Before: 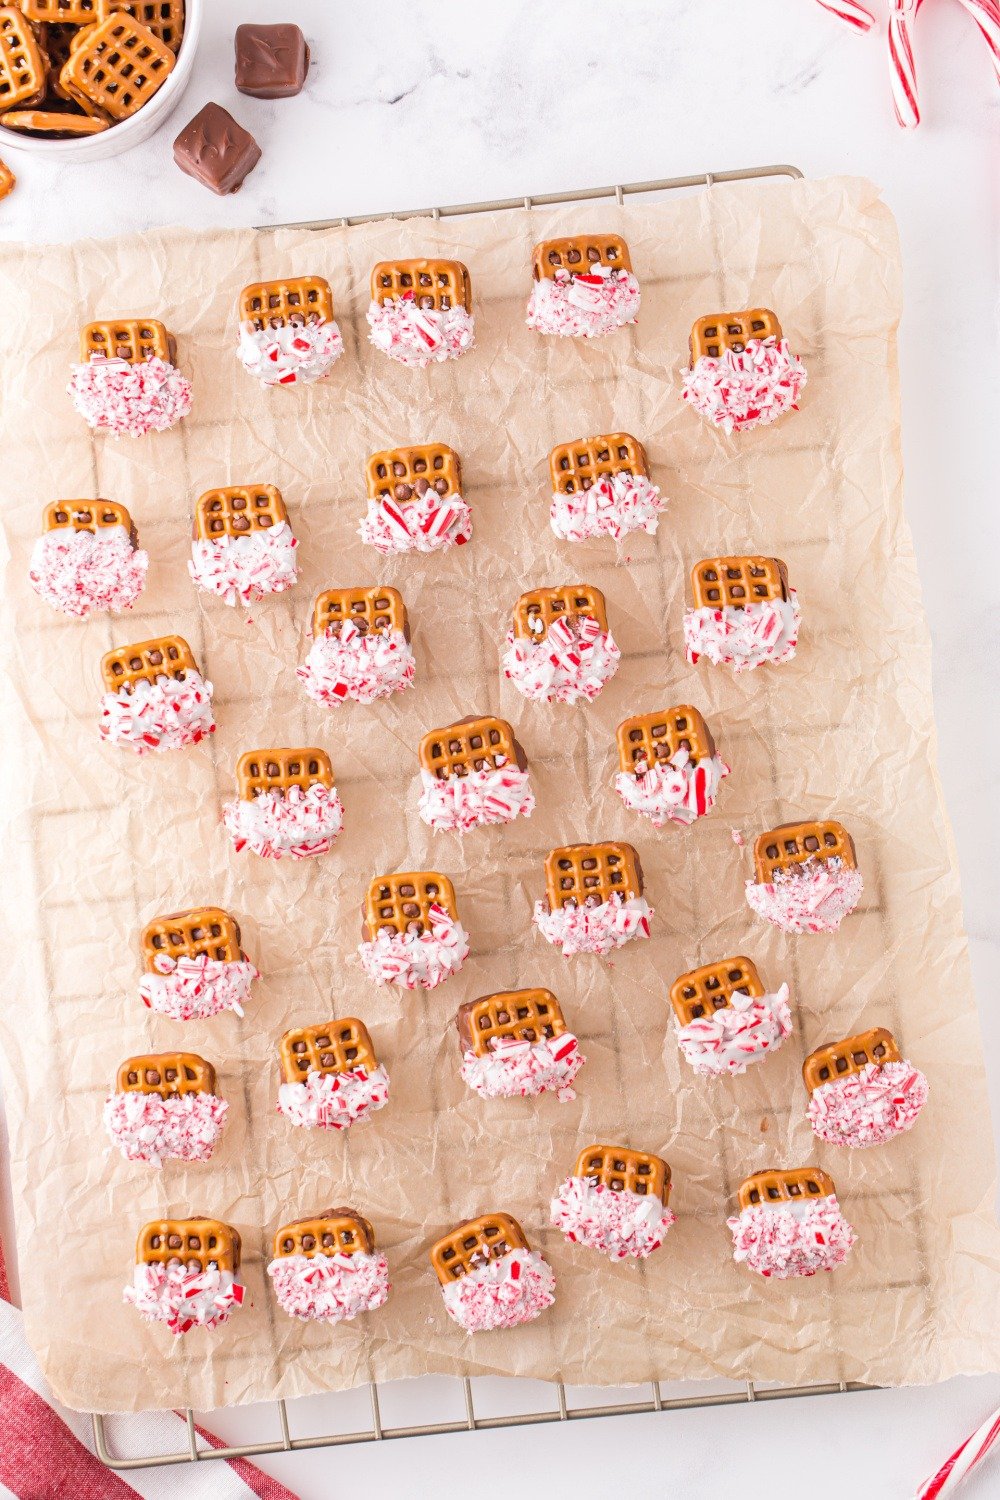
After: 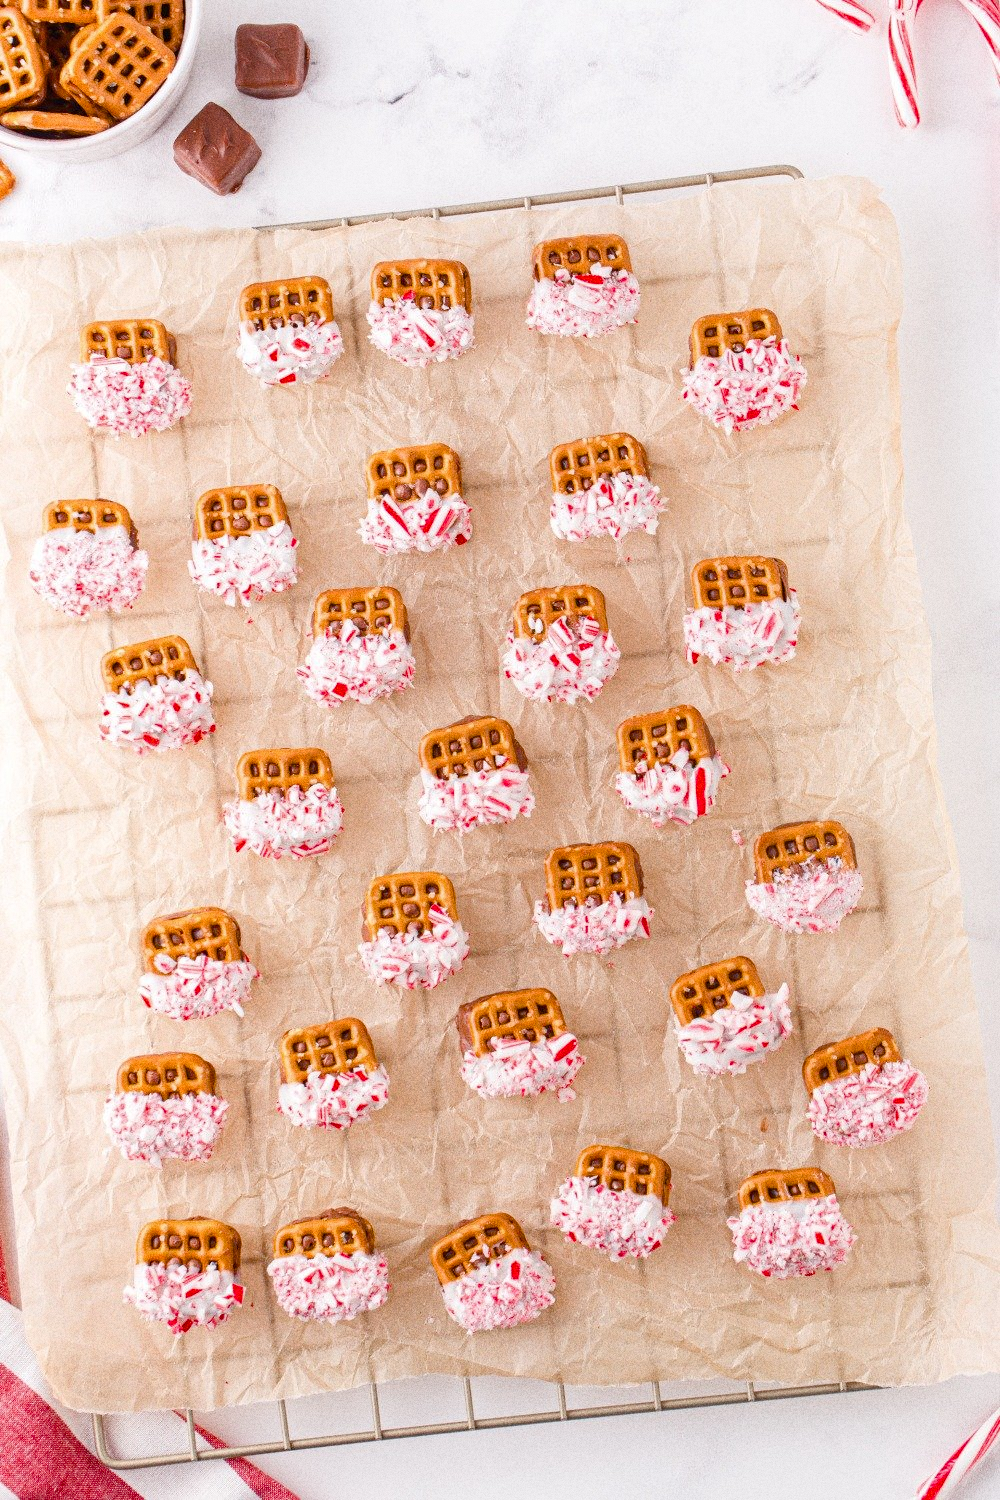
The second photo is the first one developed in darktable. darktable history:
color balance rgb: perceptual saturation grading › global saturation 20%, perceptual saturation grading › highlights -25%, perceptual saturation grading › shadows 25%
grain: coarseness 0.09 ISO, strength 40%
